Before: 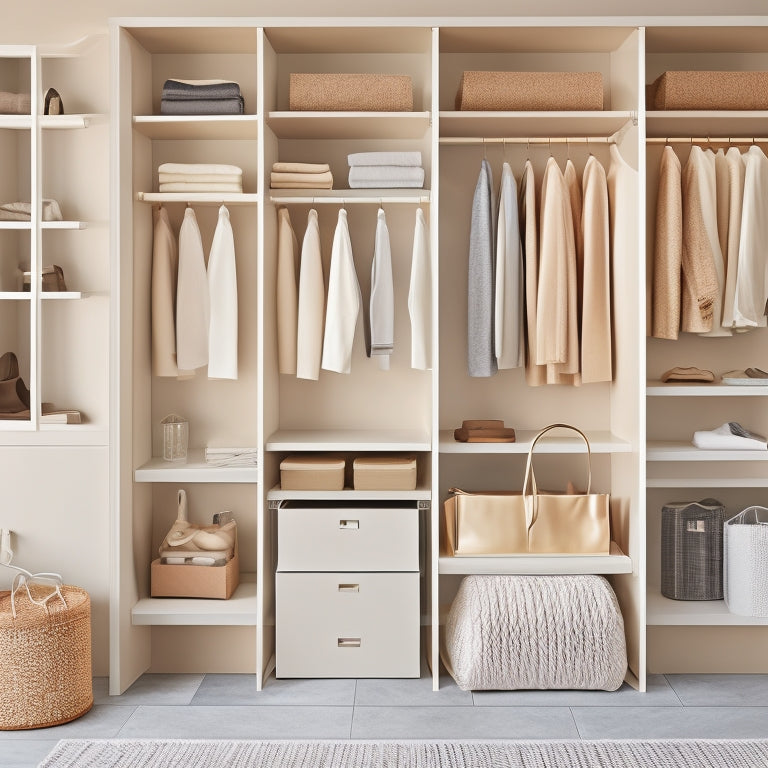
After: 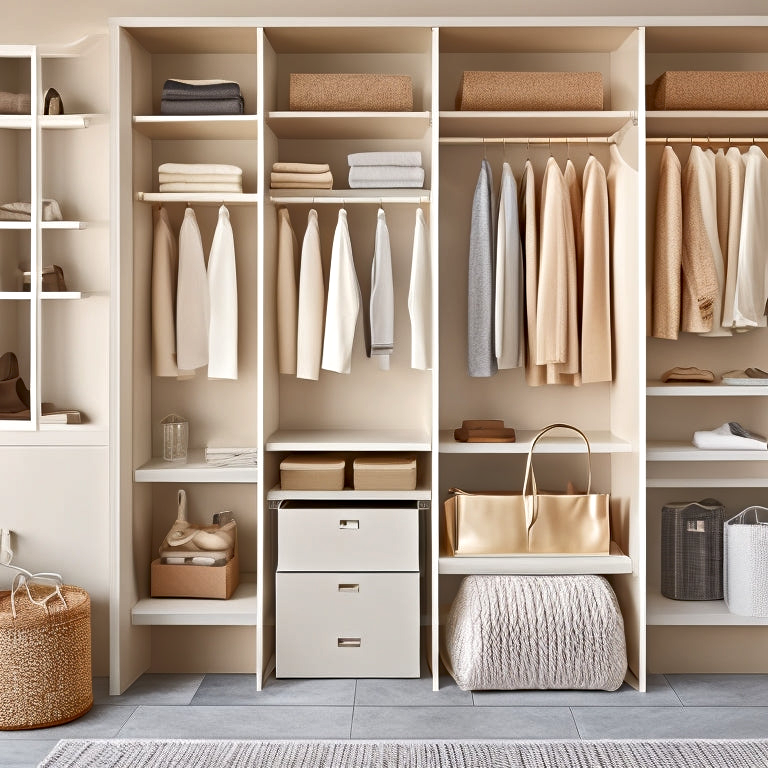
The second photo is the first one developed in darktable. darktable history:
exposure: black level correction 0.007, exposure 0.093 EV, compensate highlight preservation false
shadows and highlights: radius 171.16, shadows 27, white point adjustment 3.13, highlights -67.95, soften with gaussian
